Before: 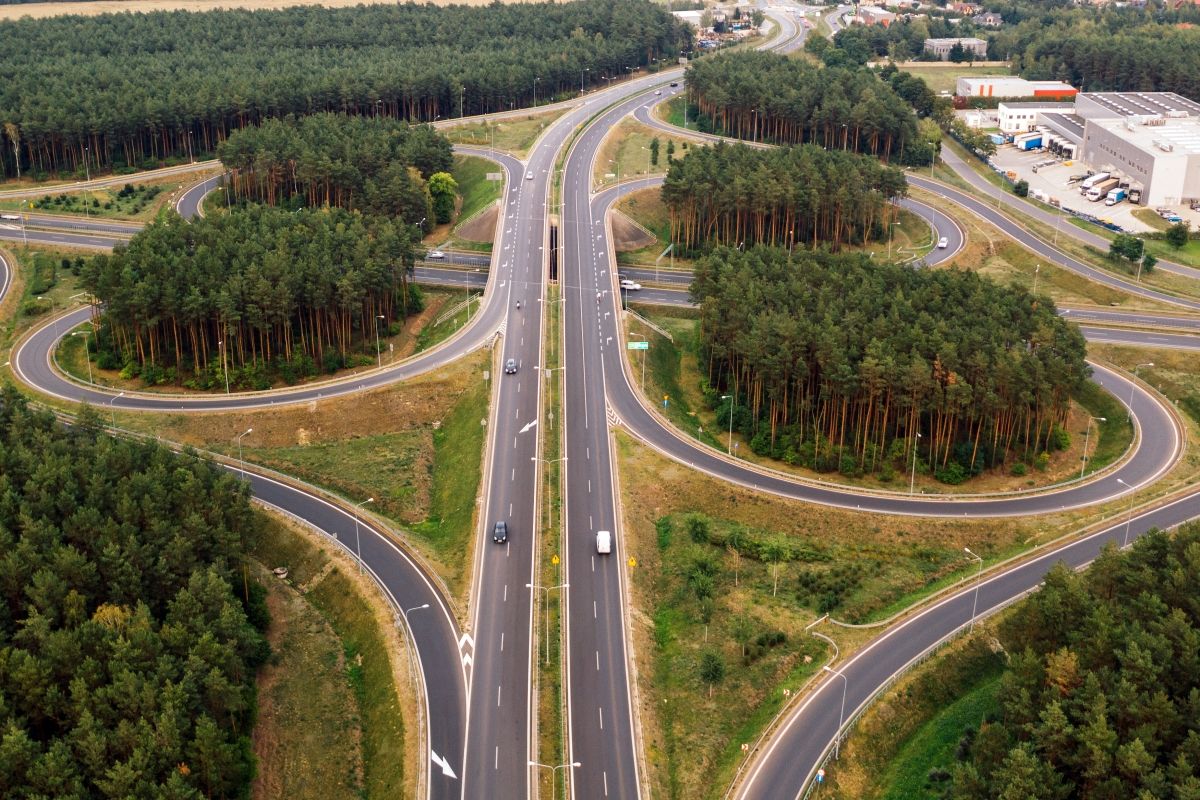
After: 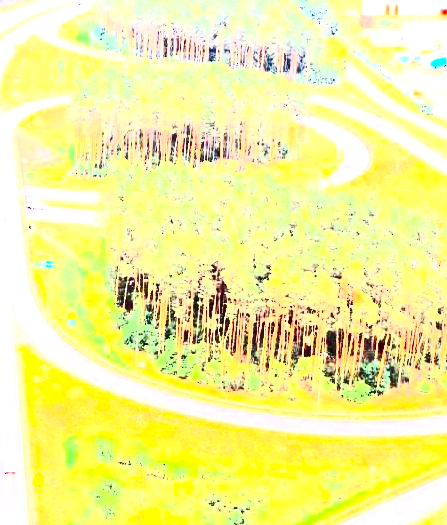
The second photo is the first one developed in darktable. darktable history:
contrast brightness saturation: contrast 0.939, brightness 0.203
crop and rotate: left 49.544%, top 10.142%, right 13.199%, bottom 24.205%
exposure: black level correction 0, exposure 4.088 EV, compensate exposure bias true, compensate highlight preservation false
